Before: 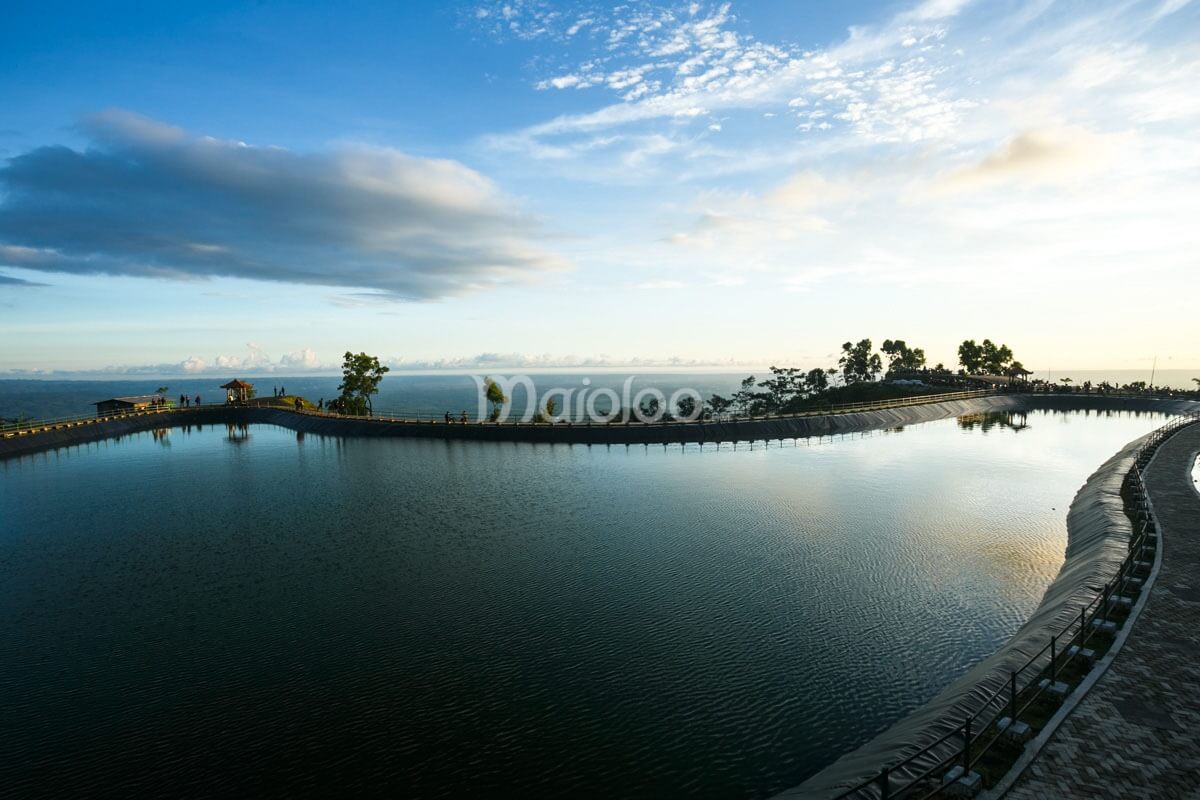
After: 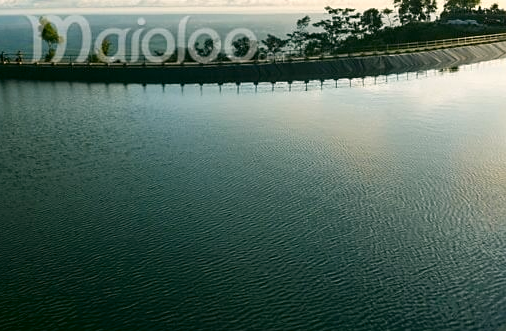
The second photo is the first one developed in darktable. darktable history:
color correction: highlights a* 4.32, highlights b* 4.92, shadows a* -8.03, shadows b* 4.81
crop: left 37.103%, top 45.108%, right 20.714%, bottom 13.41%
tone equalizer: edges refinement/feathering 500, mask exposure compensation -1.57 EV, preserve details no
sharpen: amount 0.204
